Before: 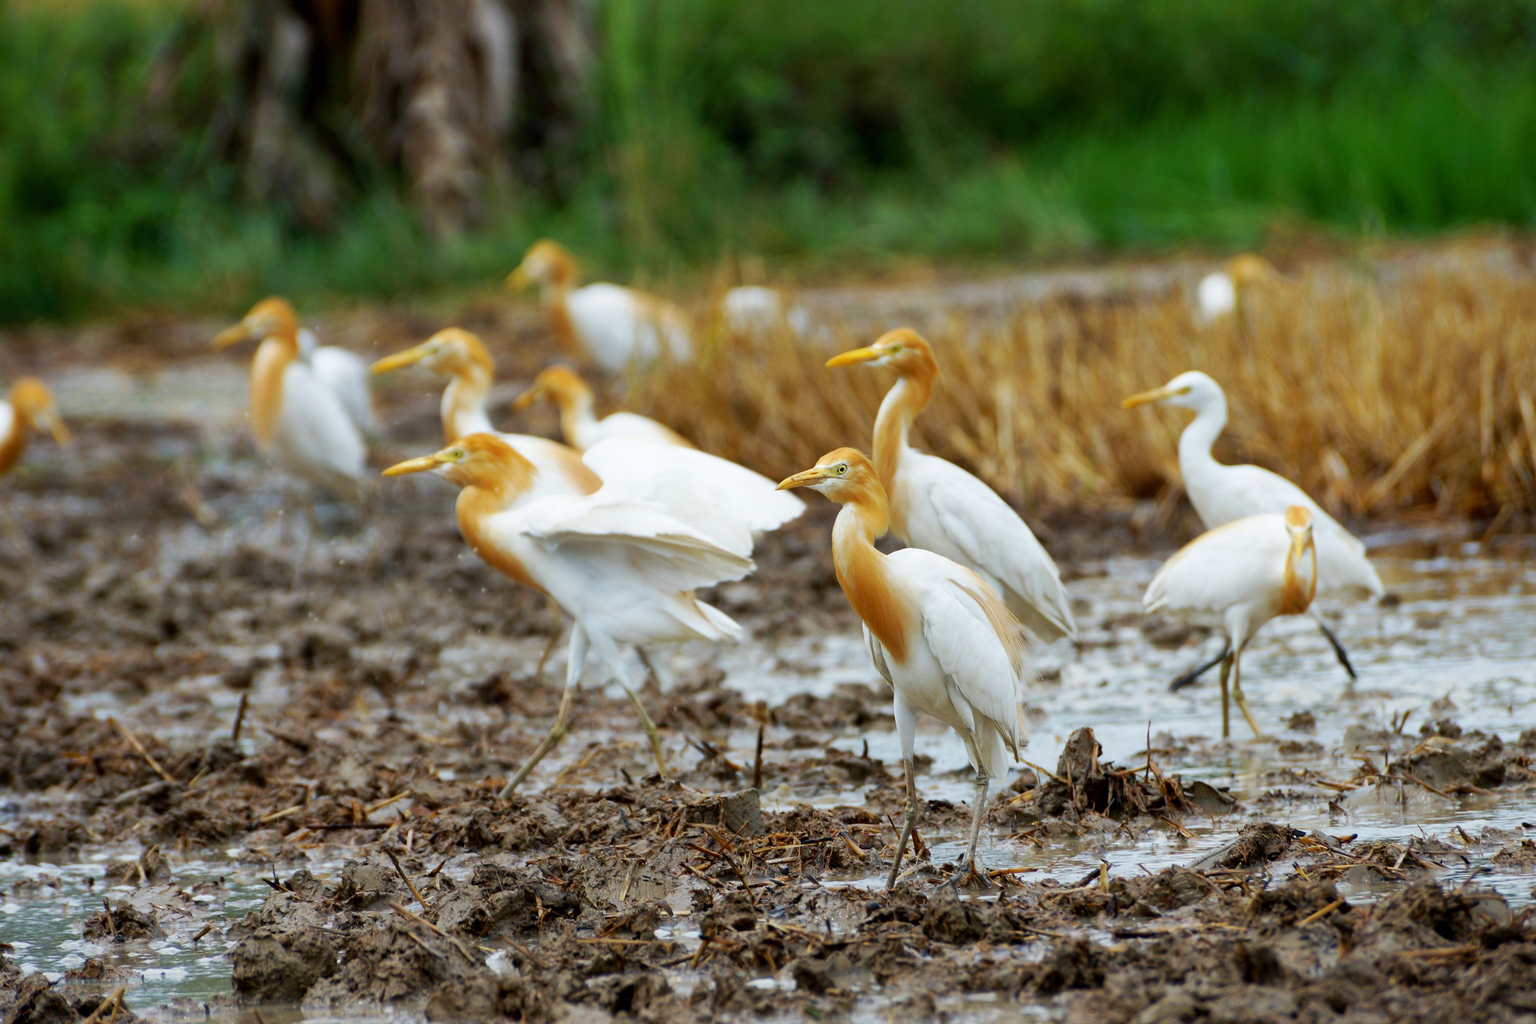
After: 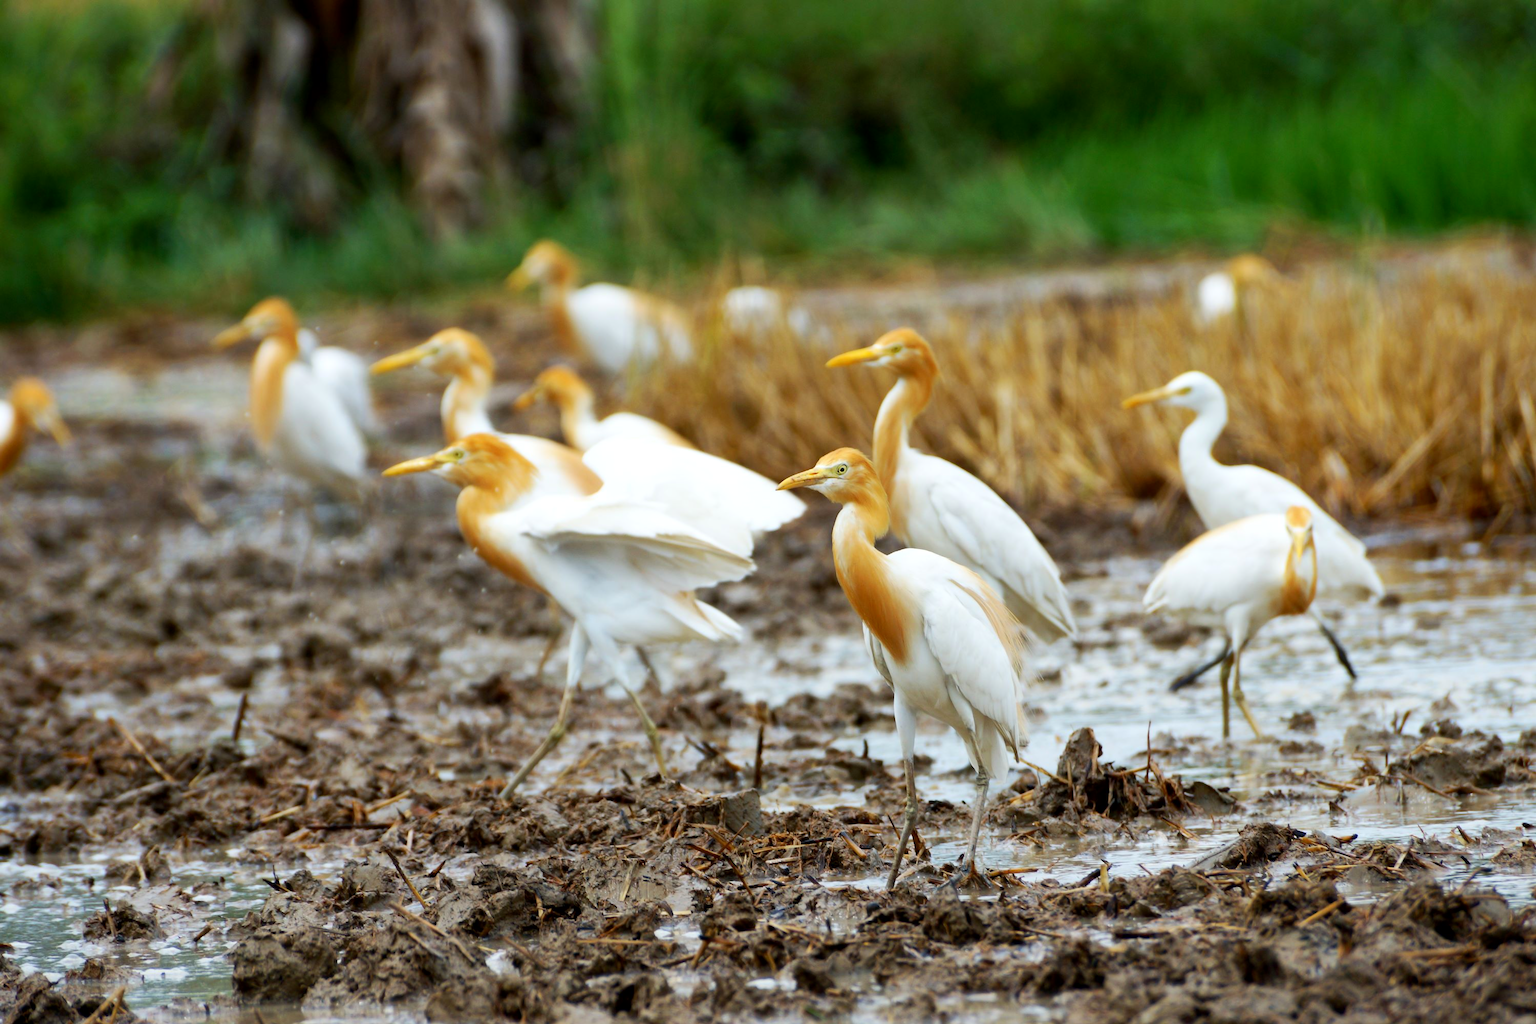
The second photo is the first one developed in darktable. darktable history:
contrast brightness saturation: contrast 0.102, brightness 0.02, saturation 0.017
contrast equalizer: y [[0.5 ×4, 0.467, 0.376], [0.5 ×6], [0.5 ×6], [0 ×6], [0 ×6]]
exposure: black level correction 0.001, exposure 0.142 EV, compensate highlight preservation false
